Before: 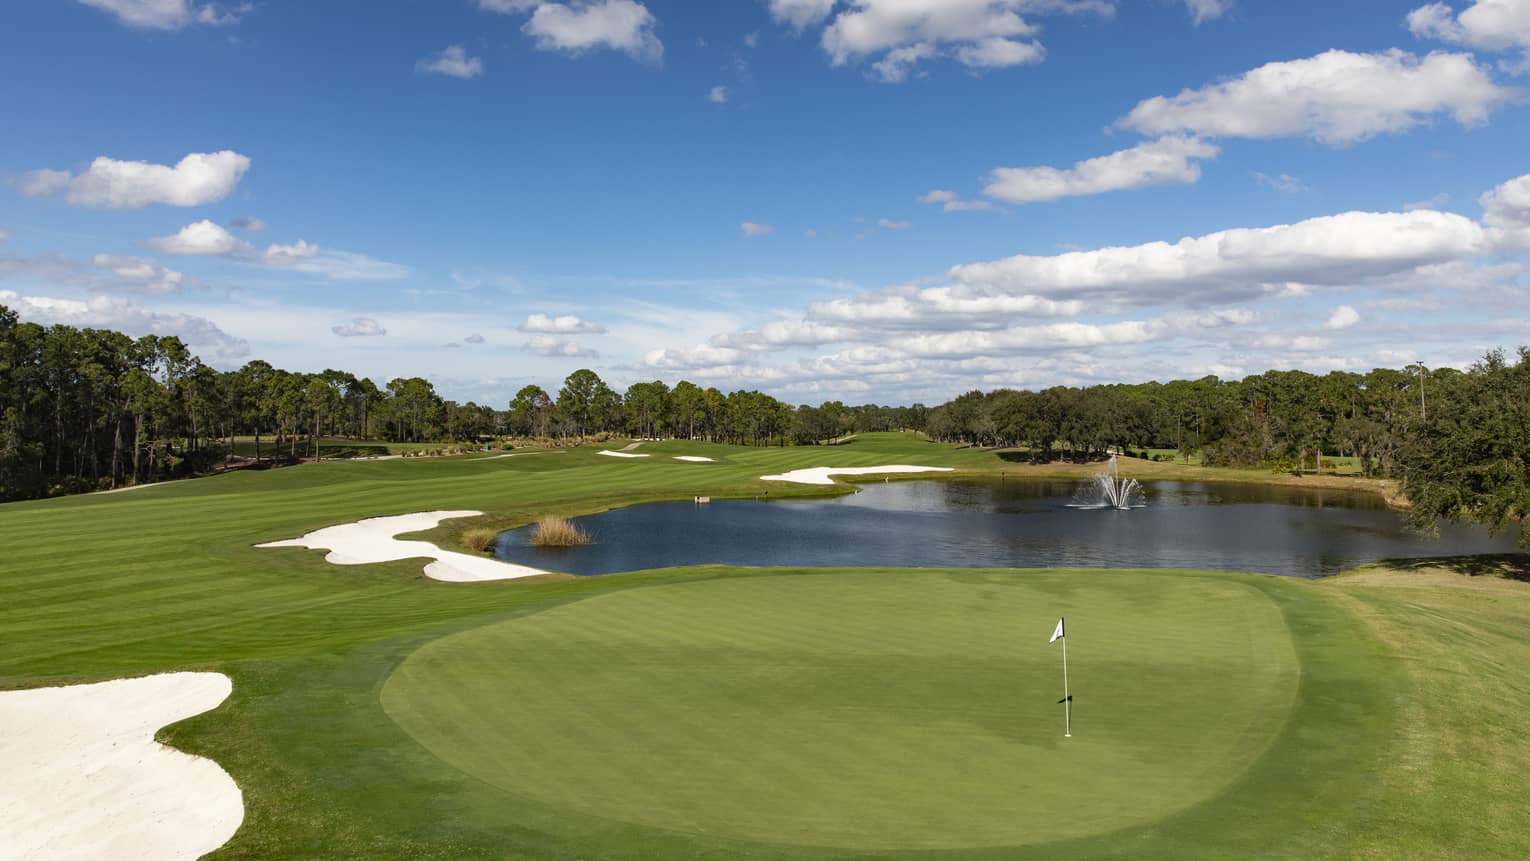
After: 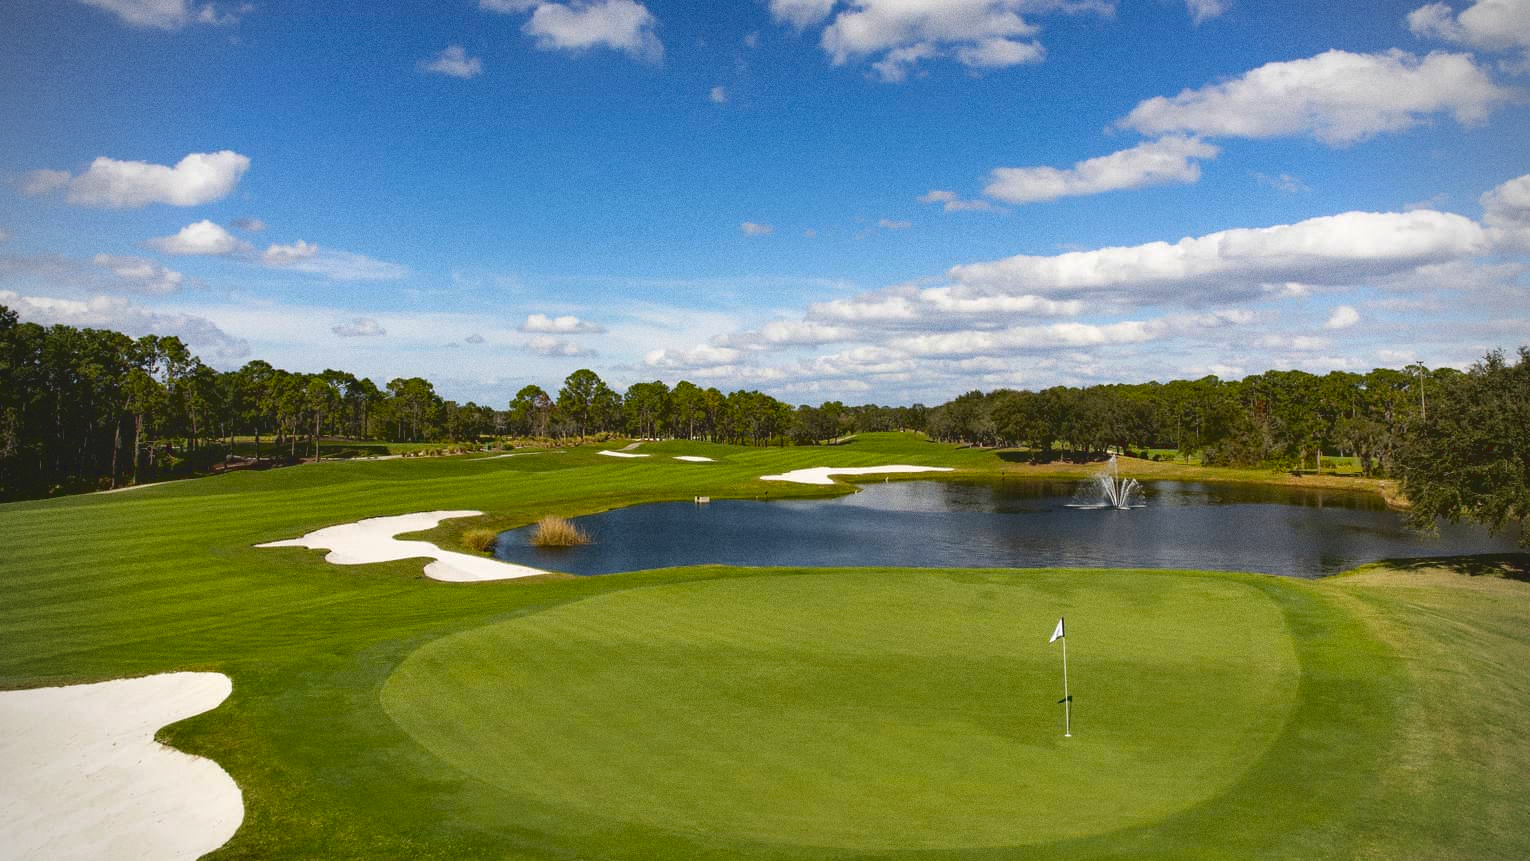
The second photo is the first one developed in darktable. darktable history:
color balance rgb: perceptual saturation grading › global saturation 30%, global vibrance 20%
grain: on, module defaults
tone curve: curves: ch0 [(0.122, 0.111) (1, 1)]
contrast brightness saturation: contrast 0.01, saturation -0.05
vignetting: on, module defaults
